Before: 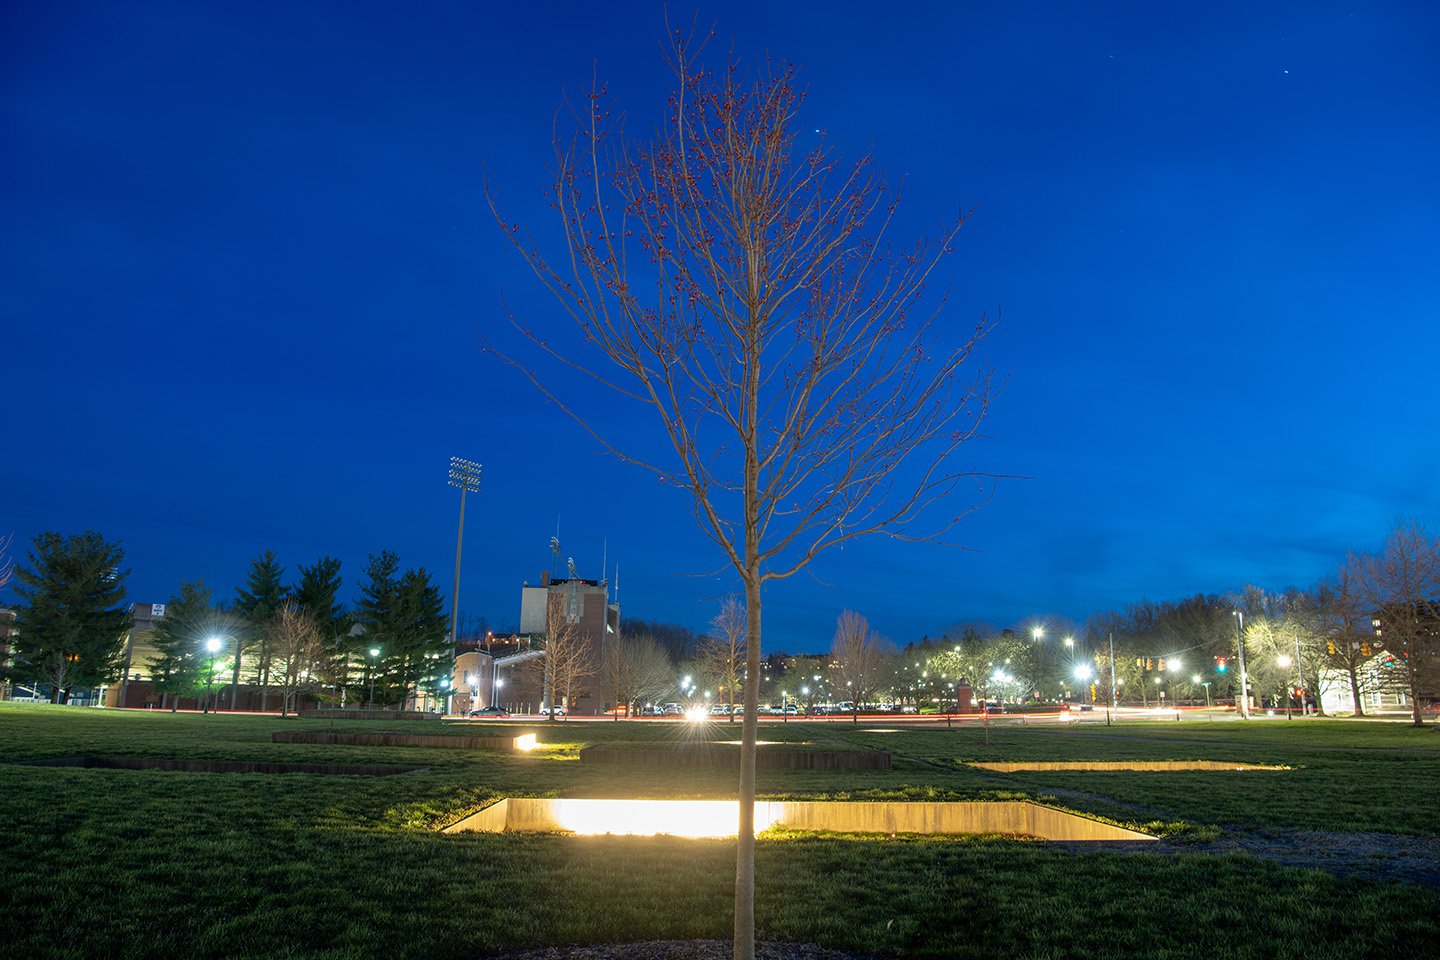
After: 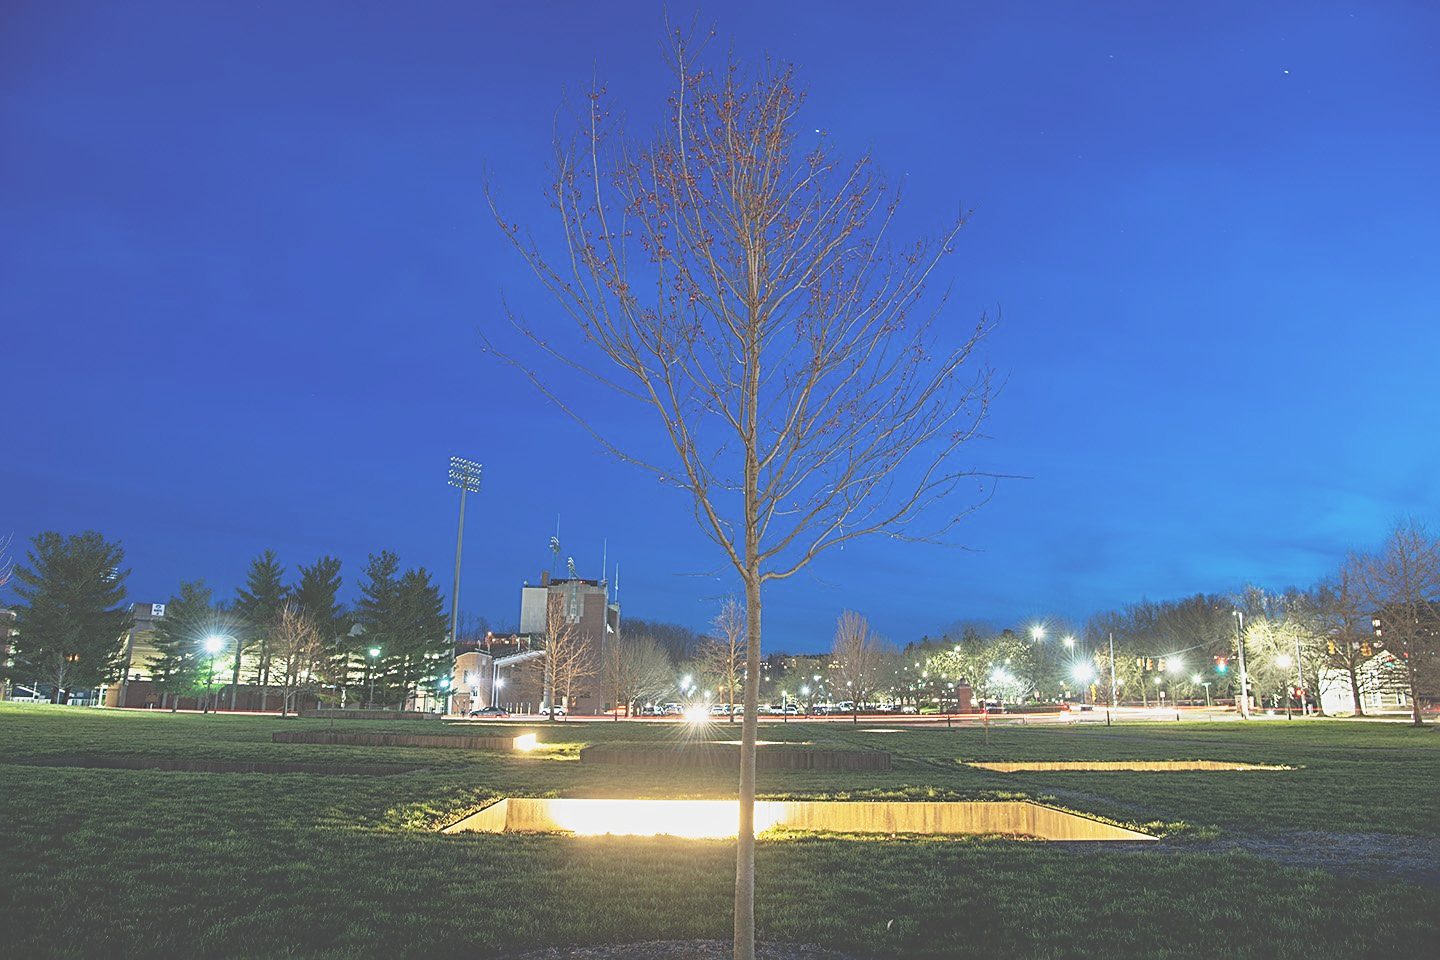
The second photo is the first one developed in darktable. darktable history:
base curve: curves: ch0 [(0, 0) (0.088, 0.125) (0.176, 0.251) (0.354, 0.501) (0.613, 0.749) (1, 0.877)], preserve colors none
exposure: black level correction -0.042, exposure 0.063 EV, compensate highlight preservation false
sharpen: radius 2.563, amount 0.633
